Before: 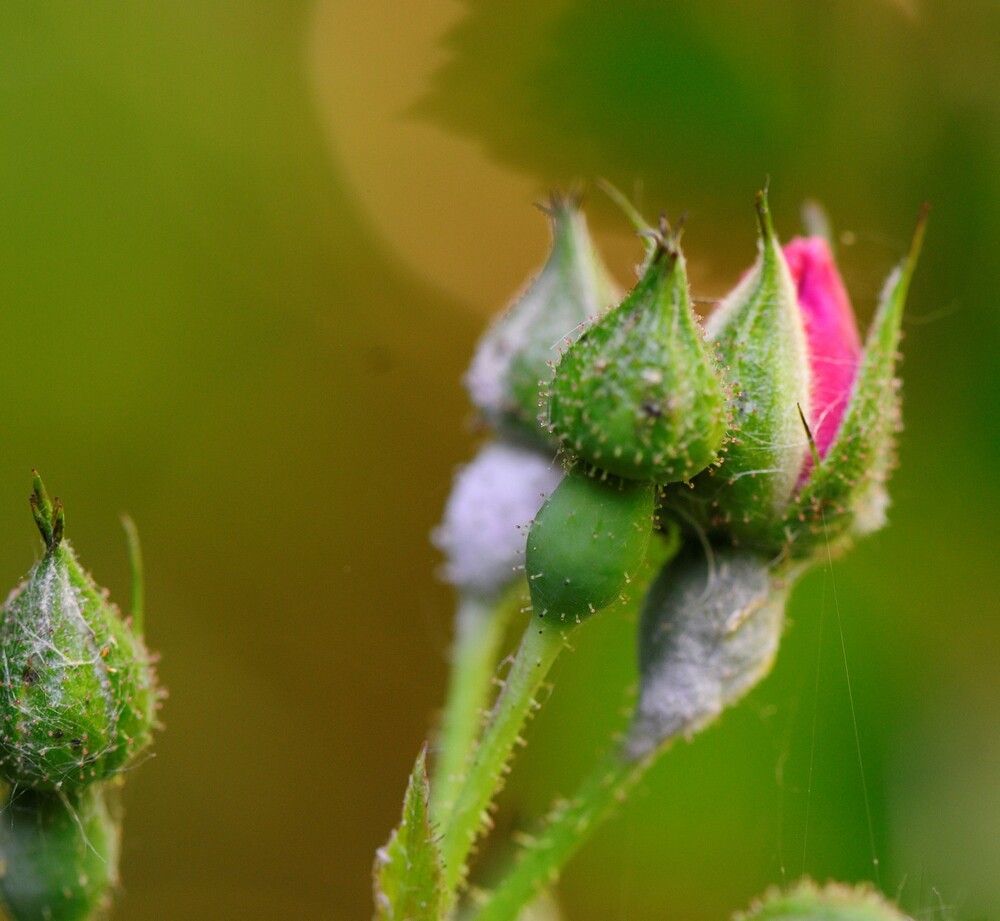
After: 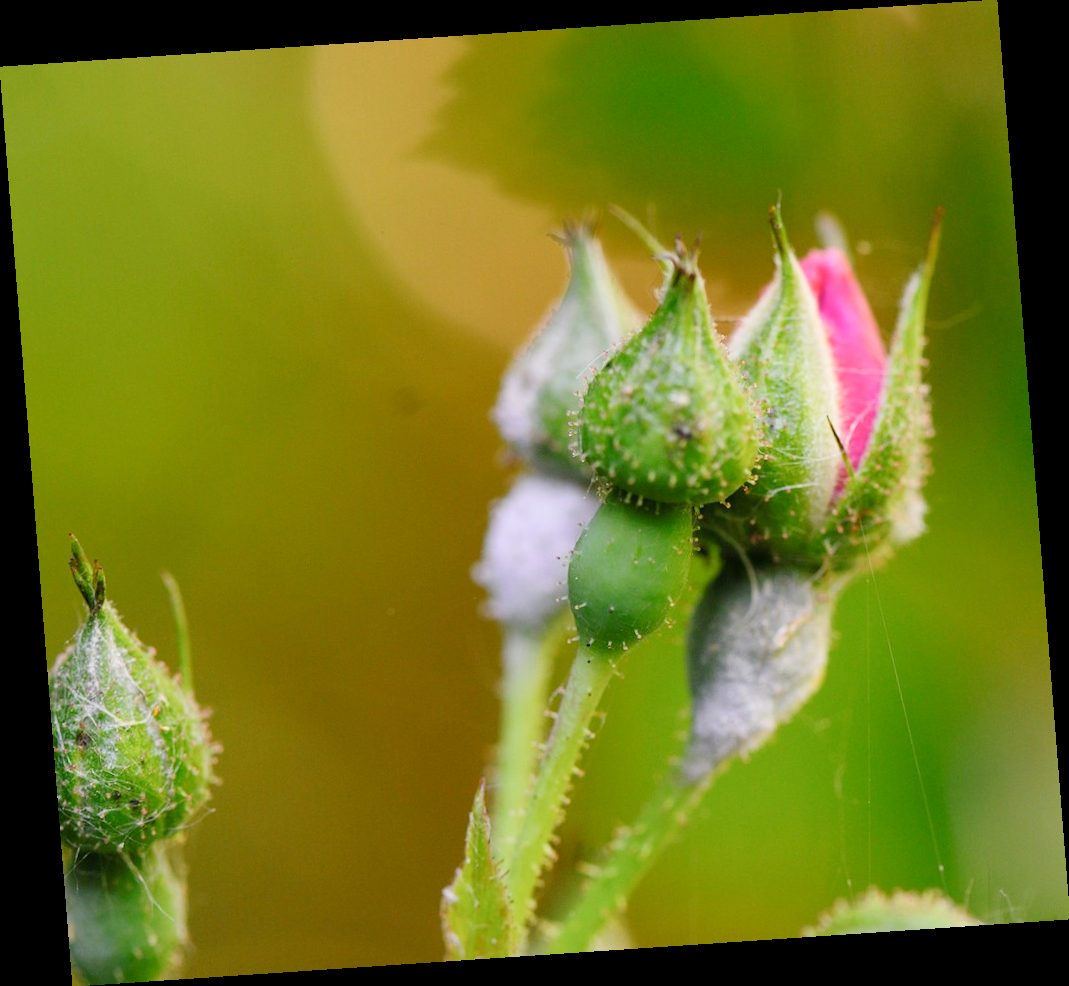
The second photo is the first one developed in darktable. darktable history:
rotate and perspective: rotation -4.2°, shear 0.006, automatic cropping off
levels: levels [0, 0.499, 1]
tone curve: curves: ch0 [(0, 0) (0.003, 0.004) (0.011, 0.015) (0.025, 0.033) (0.044, 0.059) (0.069, 0.093) (0.1, 0.133) (0.136, 0.182) (0.177, 0.237) (0.224, 0.3) (0.277, 0.369) (0.335, 0.437) (0.399, 0.511) (0.468, 0.584) (0.543, 0.656) (0.623, 0.729) (0.709, 0.8) (0.801, 0.872) (0.898, 0.935) (1, 1)], preserve colors none
